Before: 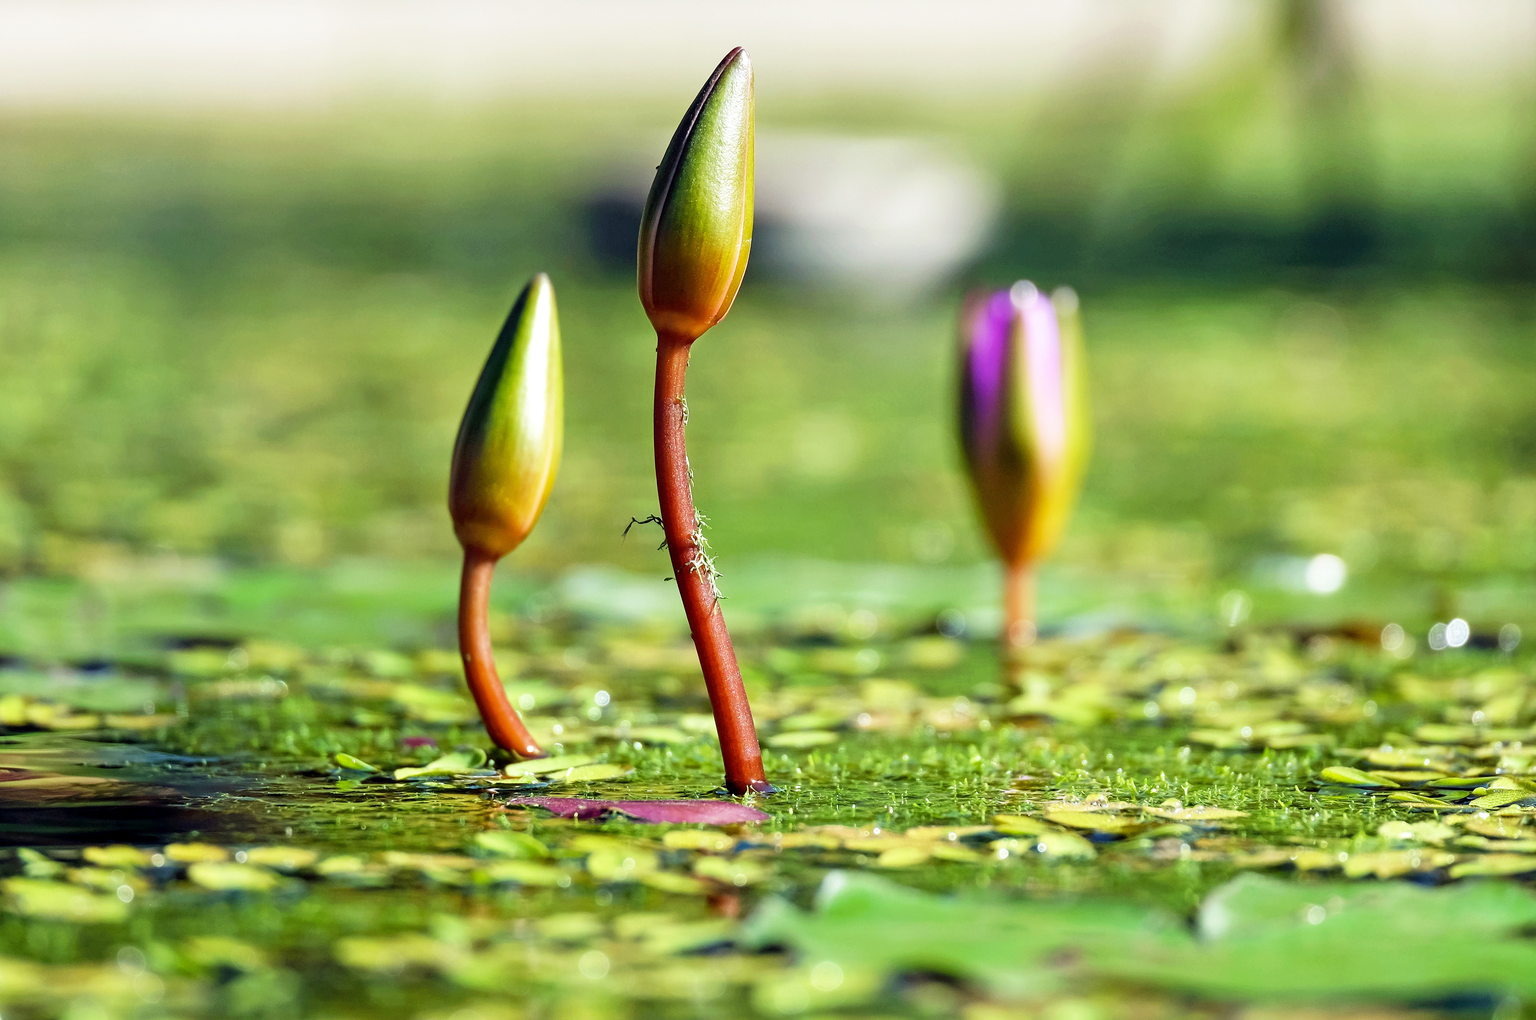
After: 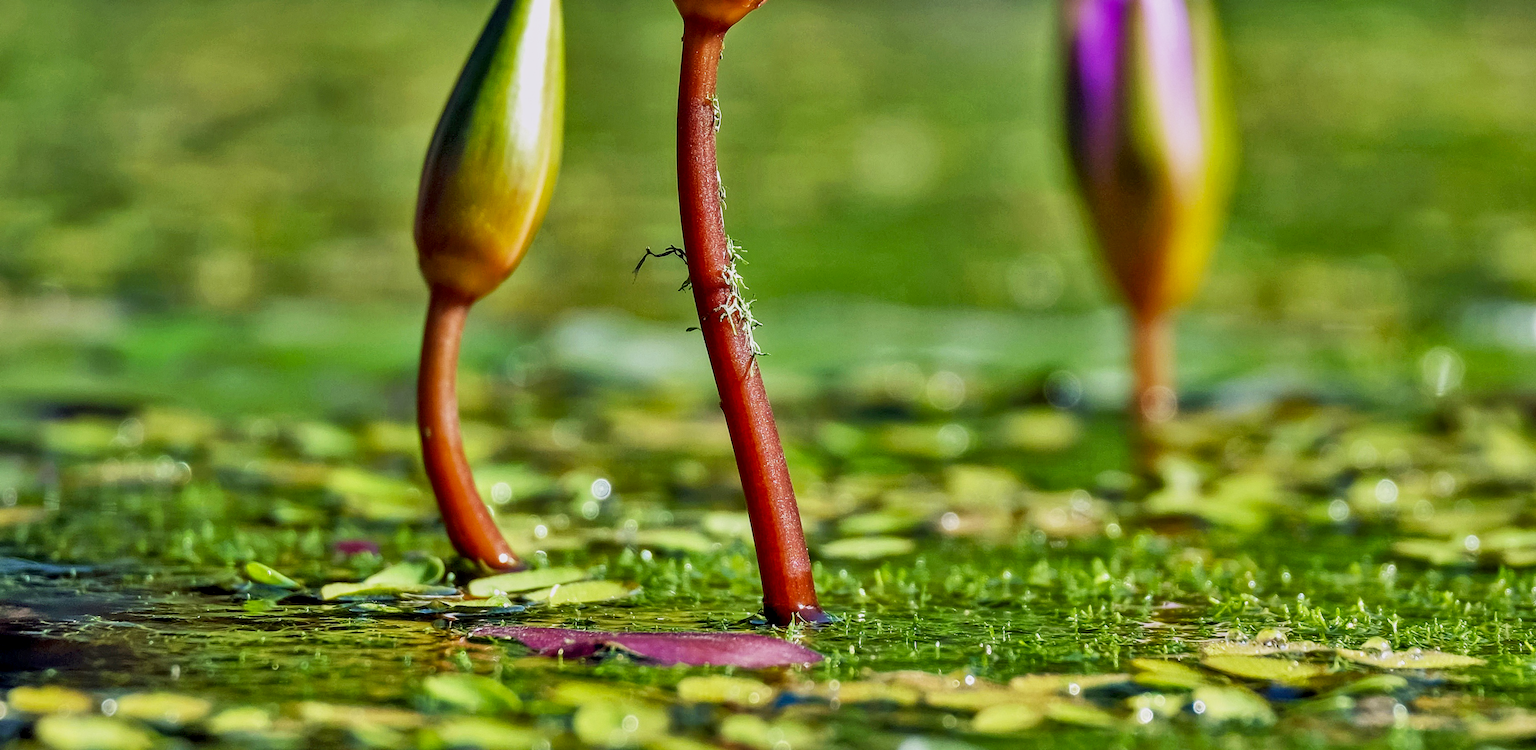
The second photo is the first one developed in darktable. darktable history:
local contrast: on, module defaults
crop: left 11.123%, top 27.61%, right 18.3%, bottom 17.034%
white balance: red 1.009, blue 1.027
rotate and perspective: rotation 0.128°, lens shift (vertical) -0.181, lens shift (horizontal) -0.044, shear 0.001, automatic cropping off
shadows and highlights: shadows 80.73, white point adjustment -9.07, highlights -61.46, soften with gaussian
